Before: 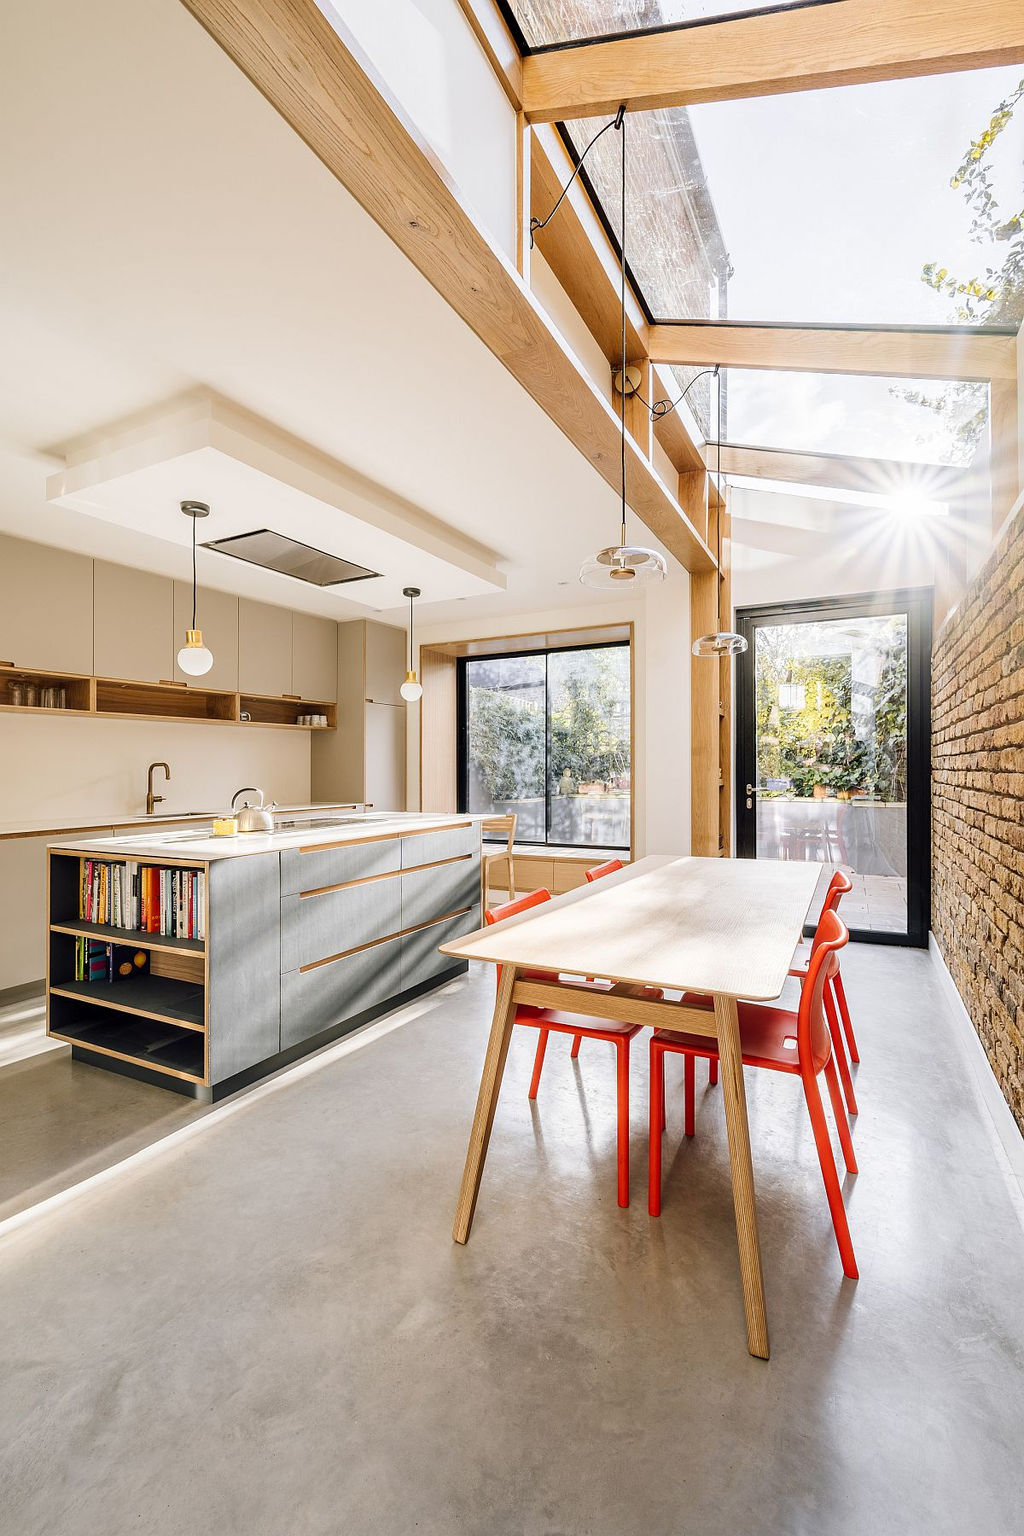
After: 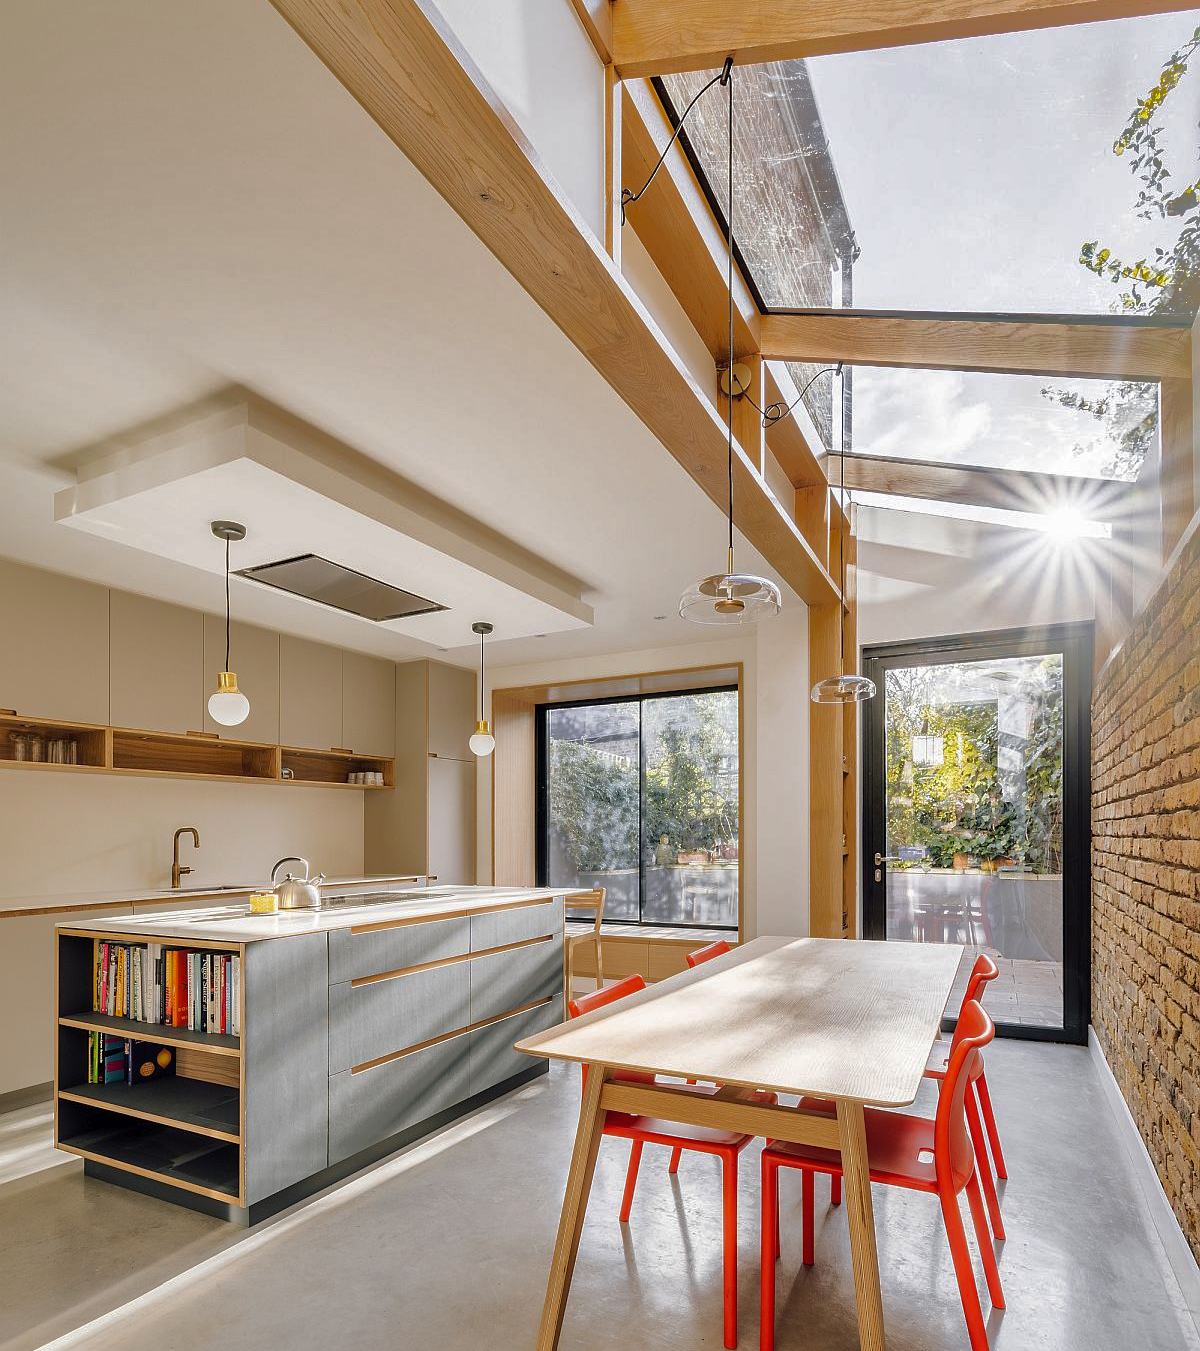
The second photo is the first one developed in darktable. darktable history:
crop: top 3.71%, bottom 21.222%
shadows and highlights: shadows 25.19, highlights -69.27
